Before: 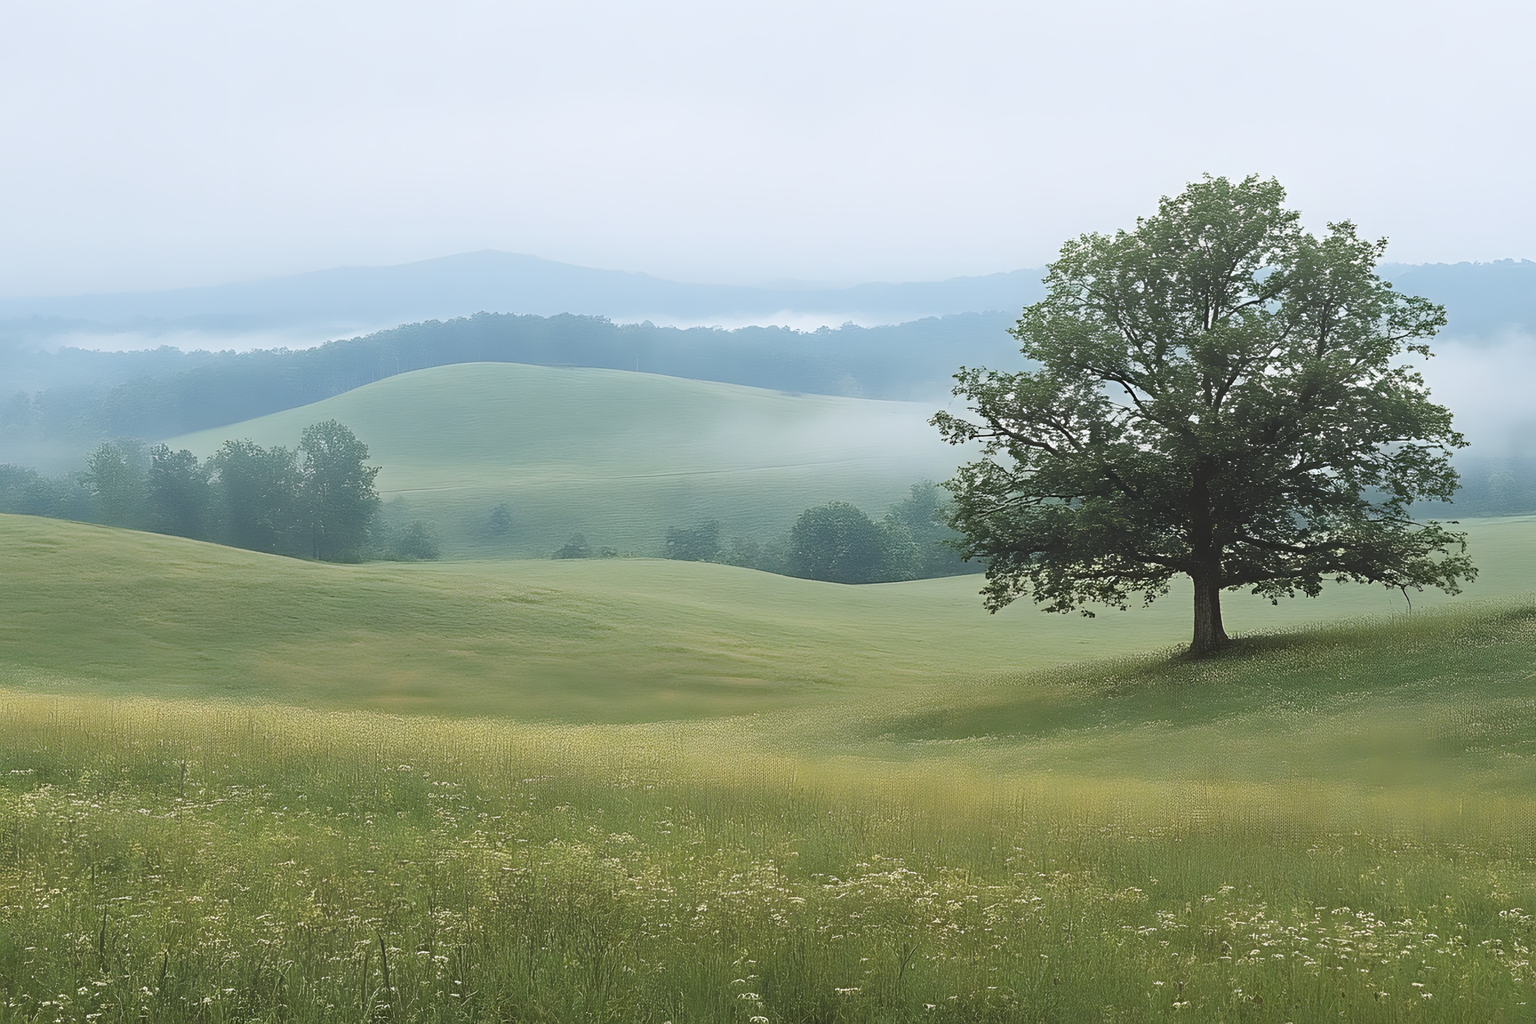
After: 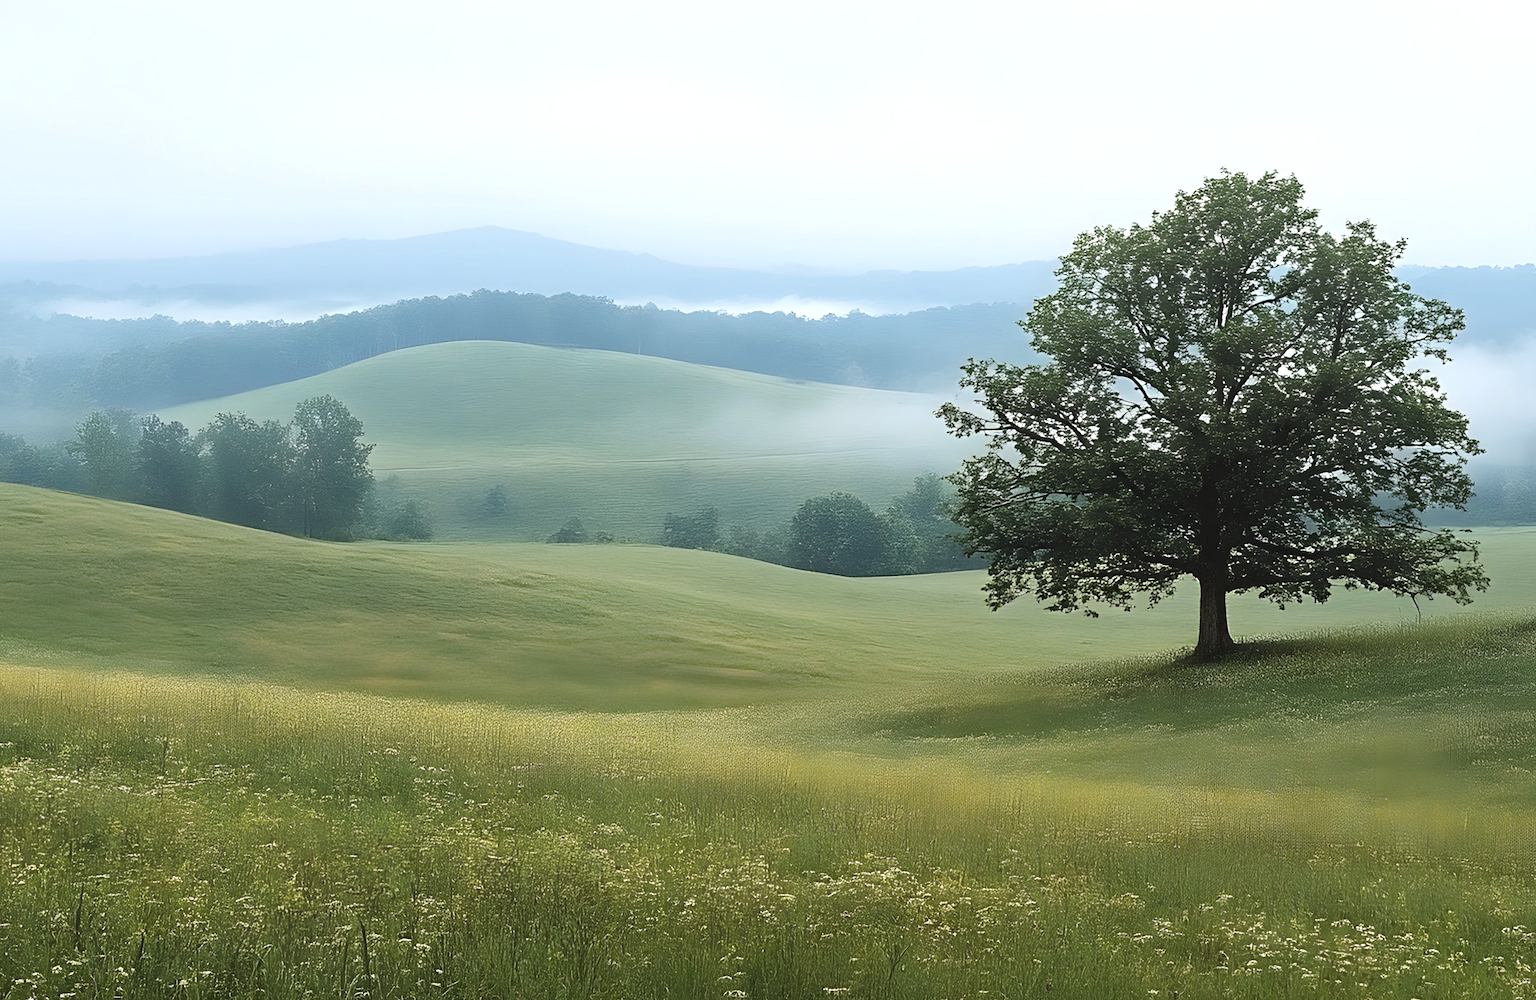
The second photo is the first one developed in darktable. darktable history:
color balance rgb: shadows lift › luminance -10%, power › luminance -9%, linear chroma grading › global chroma 10%, global vibrance 10%, contrast 15%, saturation formula JzAzBz (2021)
rotate and perspective: rotation 1.57°, crop left 0.018, crop right 0.982, crop top 0.039, crop bottom 0.961
